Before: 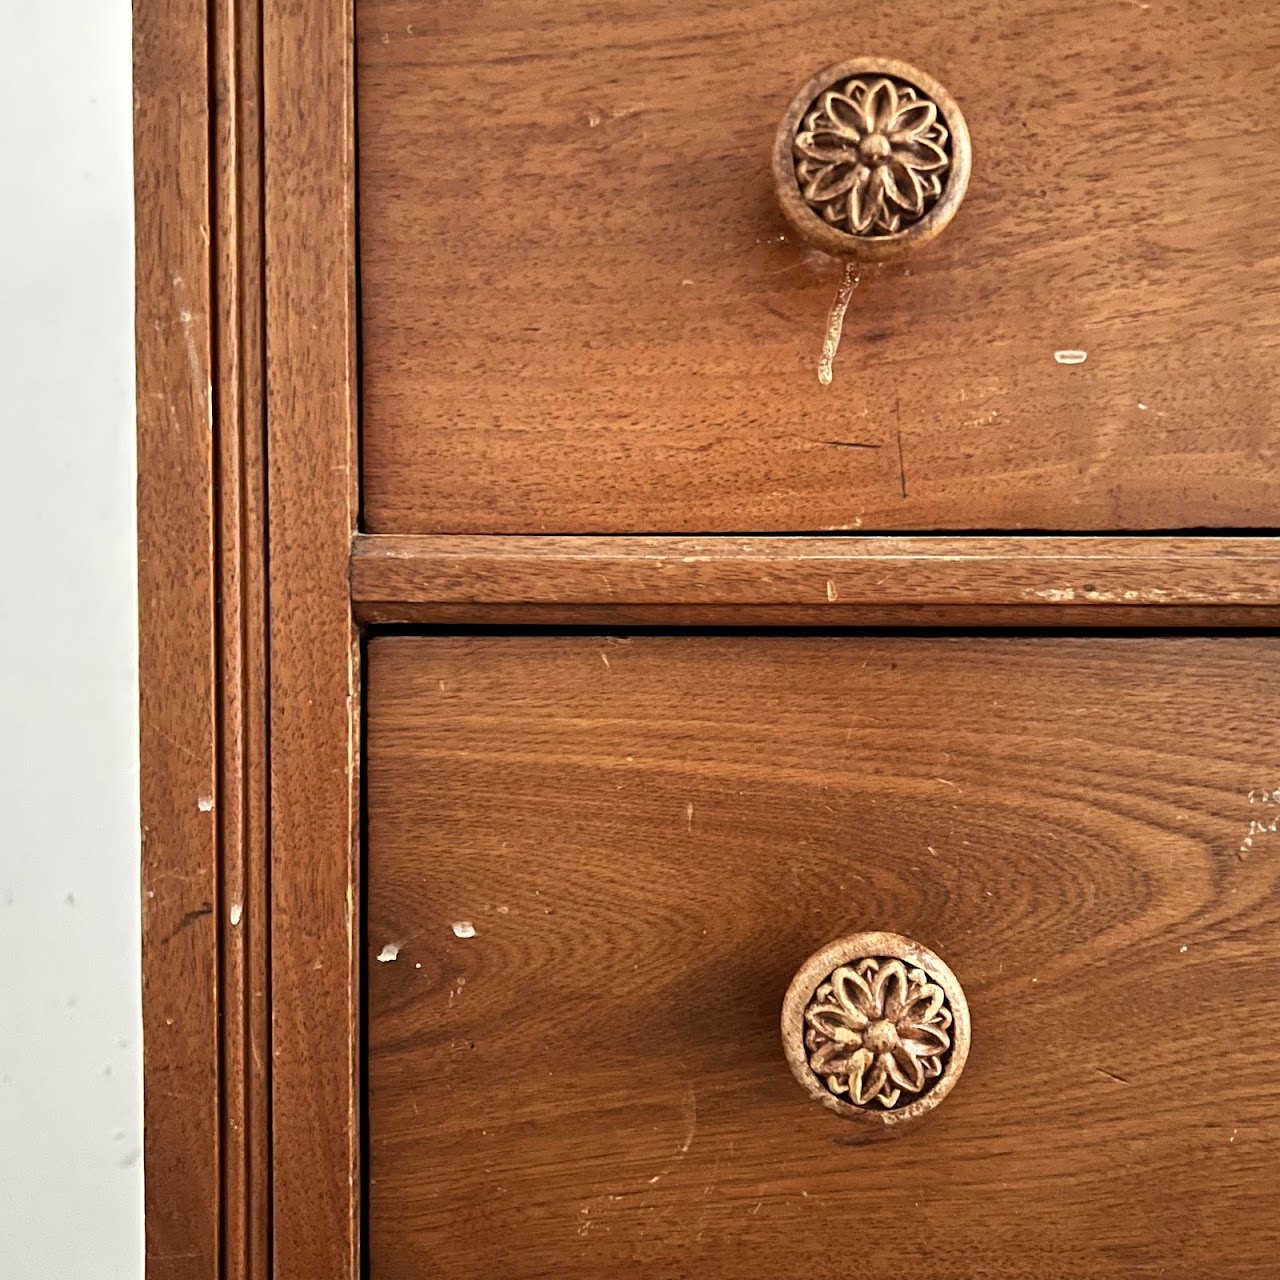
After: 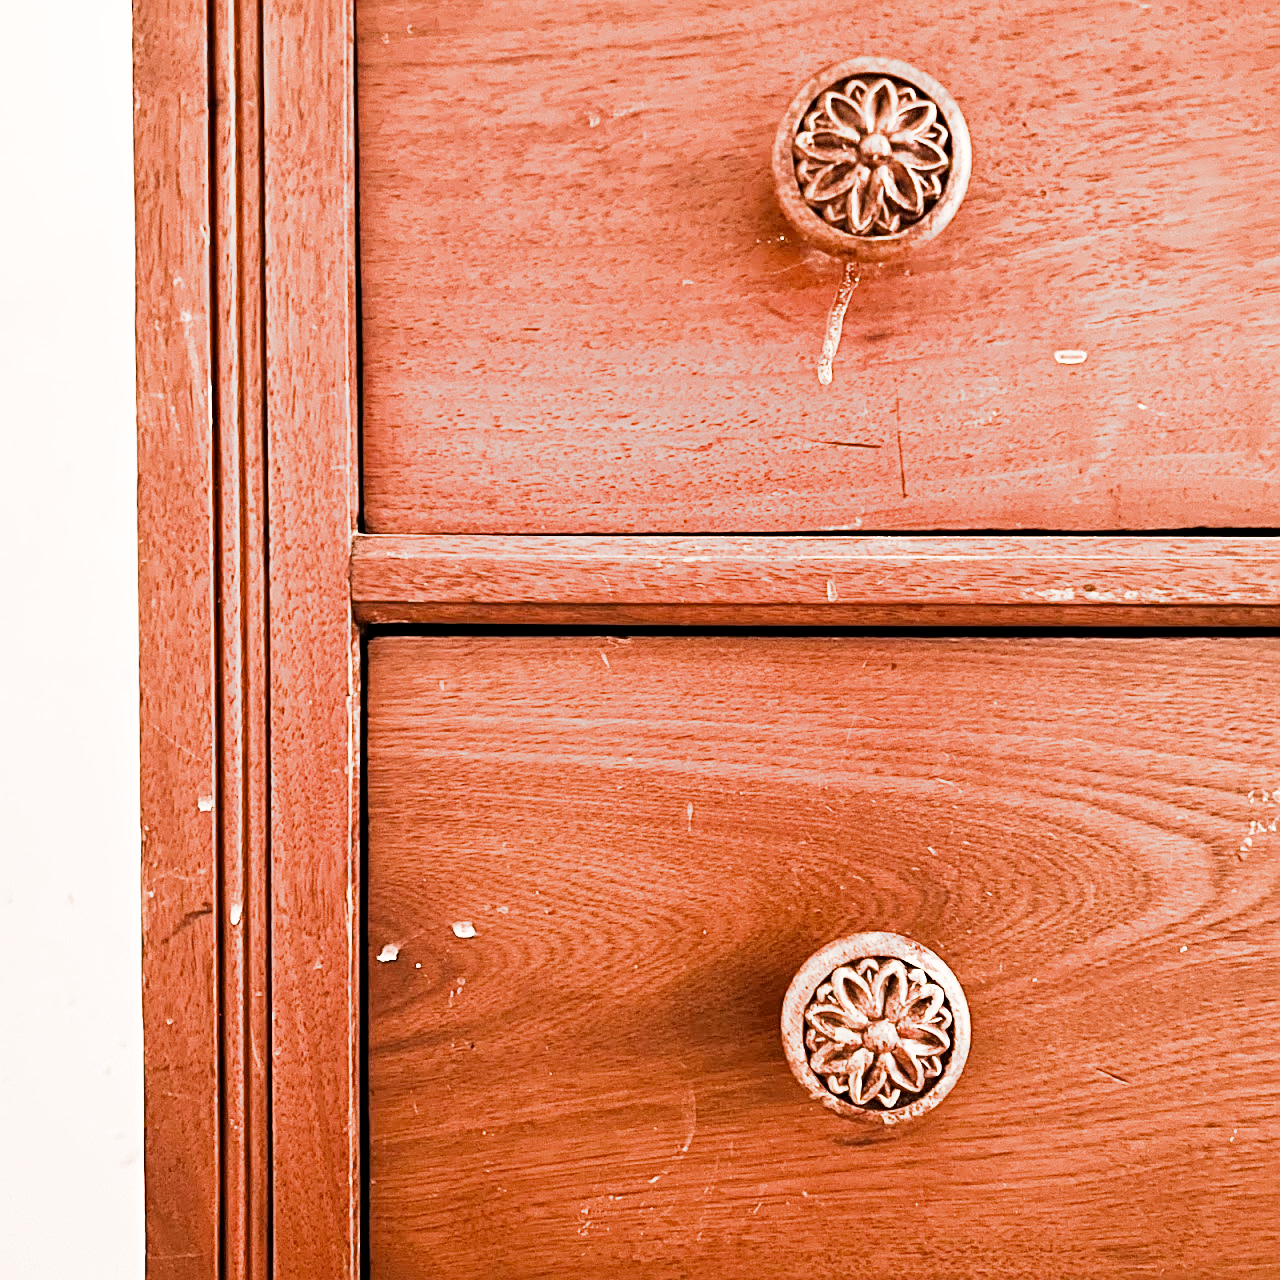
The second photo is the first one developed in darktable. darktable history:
filmic rgb: middle gray luminance 9.23%, black relative exposure -10.55 EV, white relative exposure 3.45 EV, threshold 6 EV, target black luminance 0%, hardness 5.98, latitude 59.69%, contrast 1.087, highlights saturation mix 5%, shadows ↔ highlights balance 29.23%, add noise in highlights 0, color science v3 (2019), use custom middle-gray values true, iterations of high-quality reconstruction 0, contrast in highlights soft, enable highlight reconstruction true
sharpen: on, module defaults
white balance: red 1.127, blue 0.943
